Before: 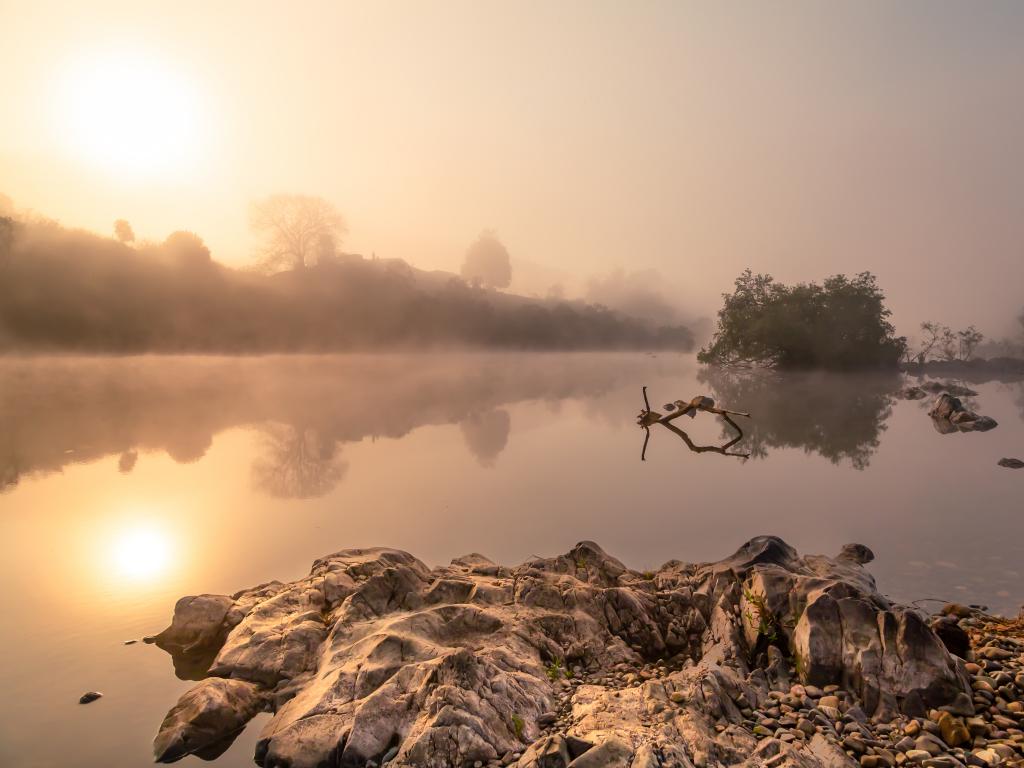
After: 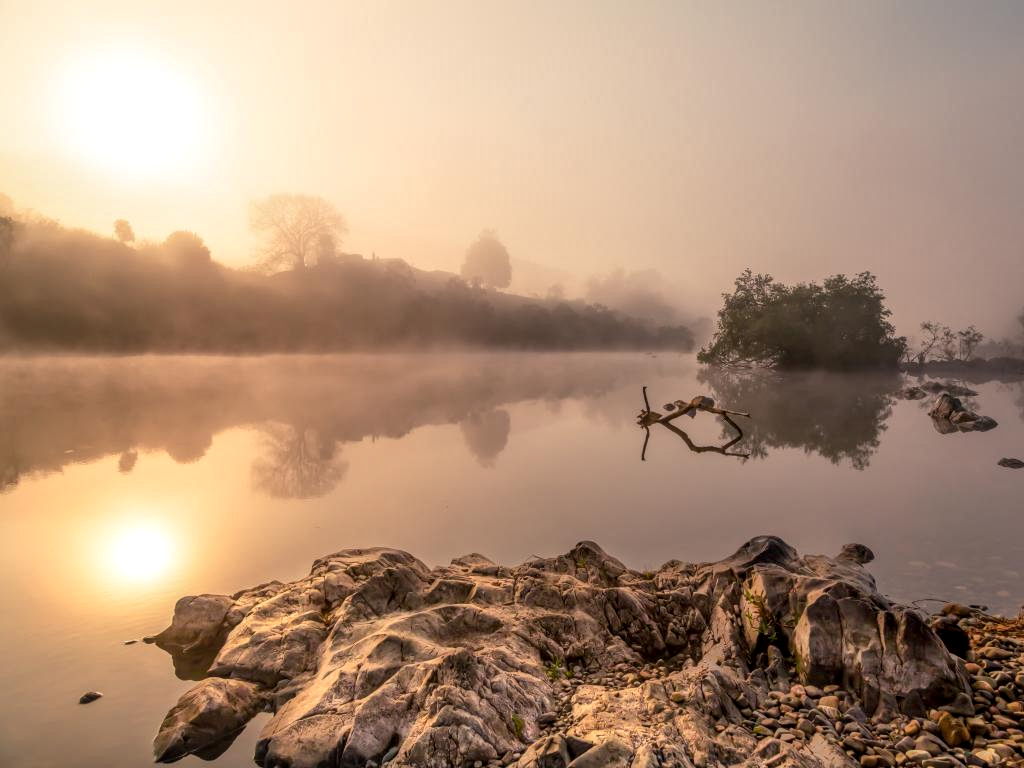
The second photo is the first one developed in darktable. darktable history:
local contrast: highlights 2%, shadows 0%, detail 134%
